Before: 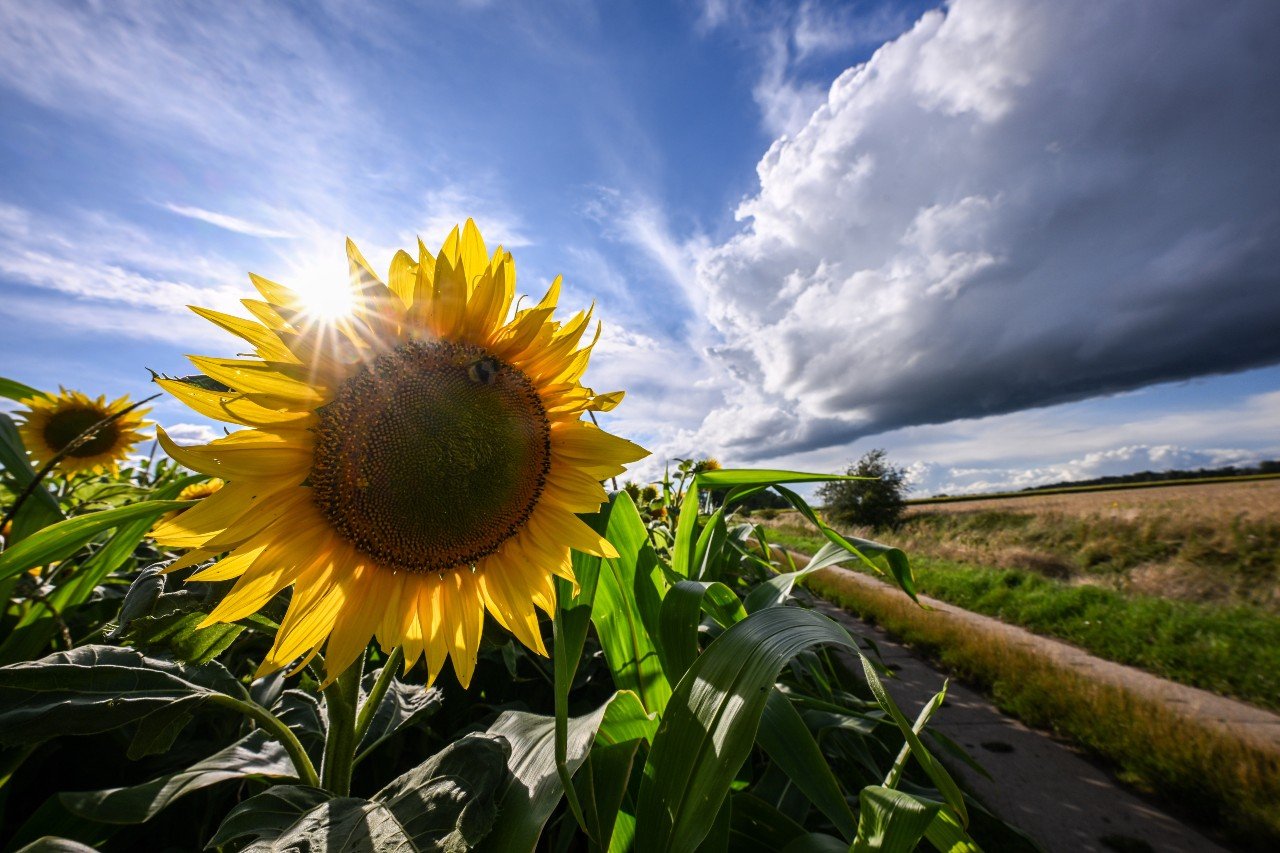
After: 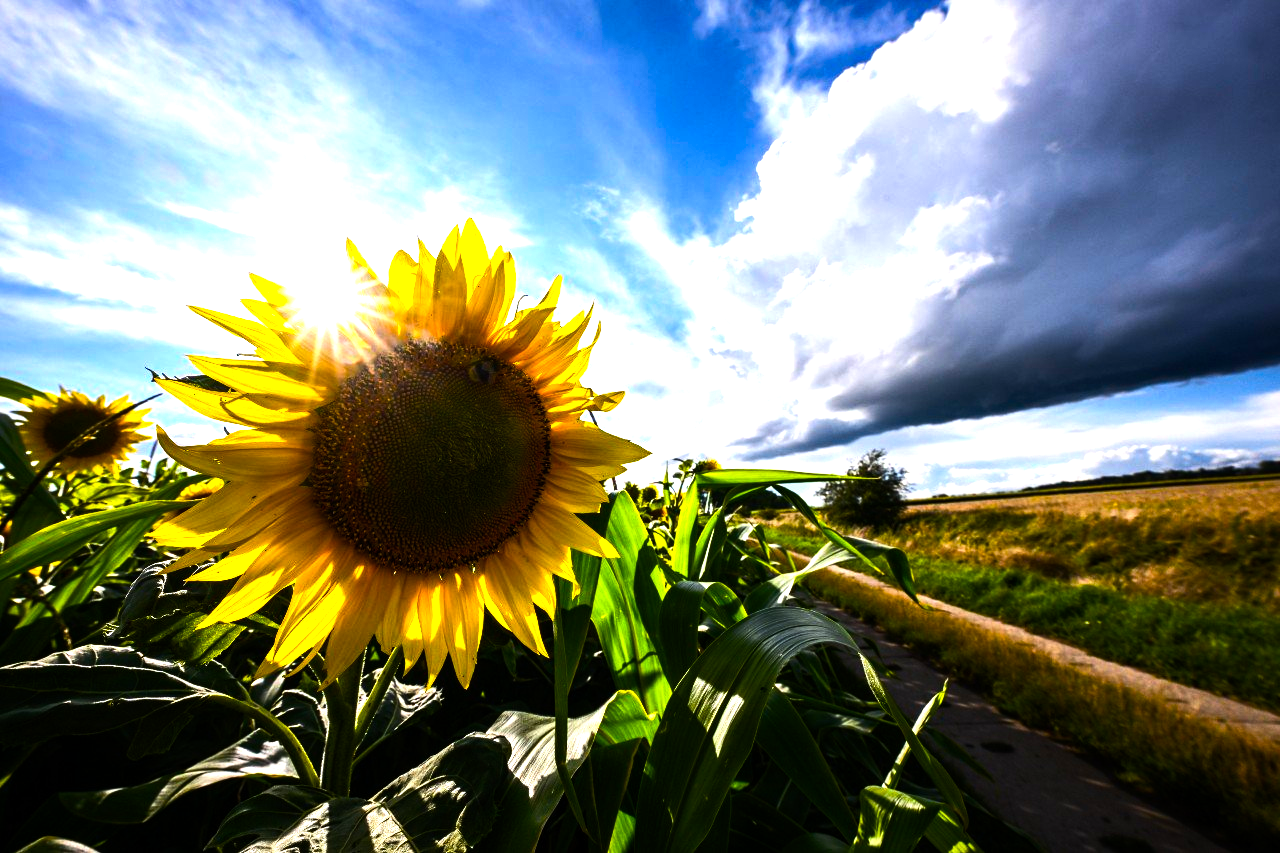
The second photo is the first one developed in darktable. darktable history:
tone equalizer: -8 EV -0.75 EV, -7 EV -0.7 EV, -6 EV -0.6 EV, -5 EV -0.4 EV, -3 EV 0.4 EV, -2 EV 0.6 EV, -1 EV 0.7 EV, +0 EV 0.75 EV, edges refinement/feathering 500, mask exposure compensation -1.57 EV, preserve details no
color balance rgb: linear chroma grading › global chroma 9%, perceptual saturation grading › global saturation 36%, perceptual saturation grading › shadows 35%, perceptual brilliance grading › global brilliance 15%, perceptual brilliance grading › shadows -35%, global vibrance 15%
